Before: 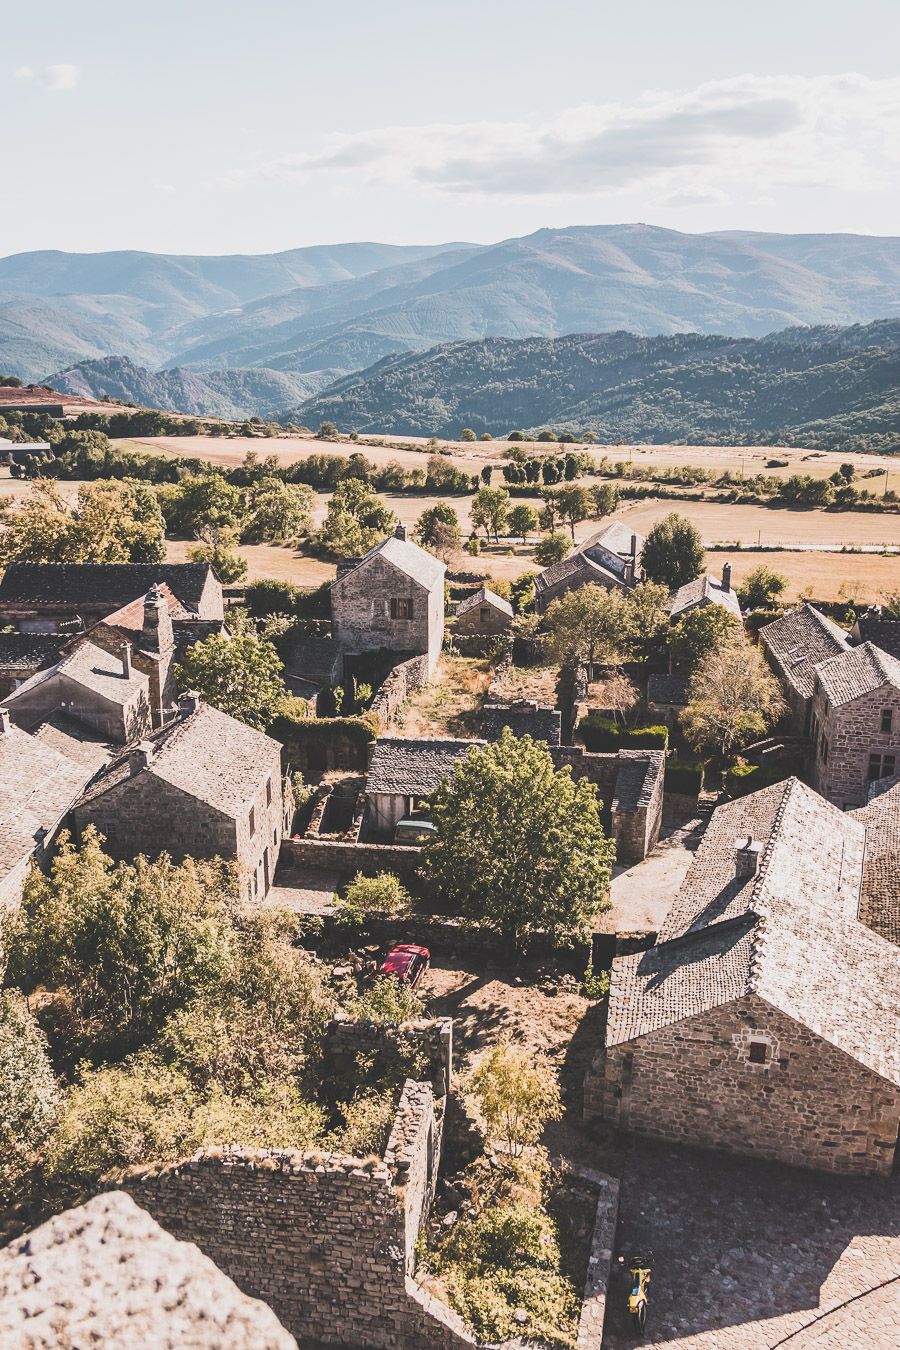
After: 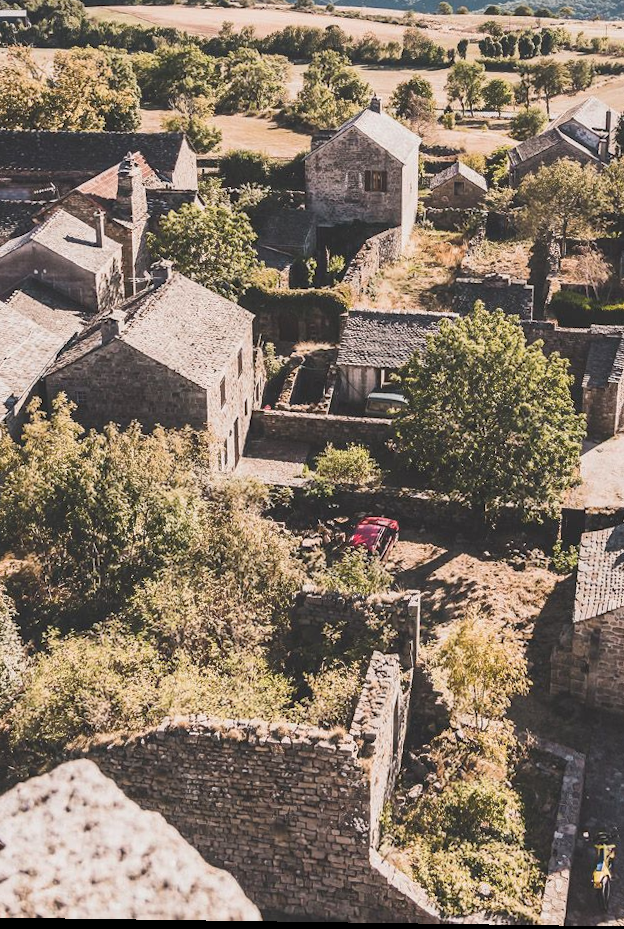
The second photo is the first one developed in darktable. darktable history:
tone equalizer: edges refinement/feathering 500, mask exposure compensation -1.57 EV, preserve details no
crop and rotate: angle -0.811°, left 3.976%, top 31.812%, right 28.089%
